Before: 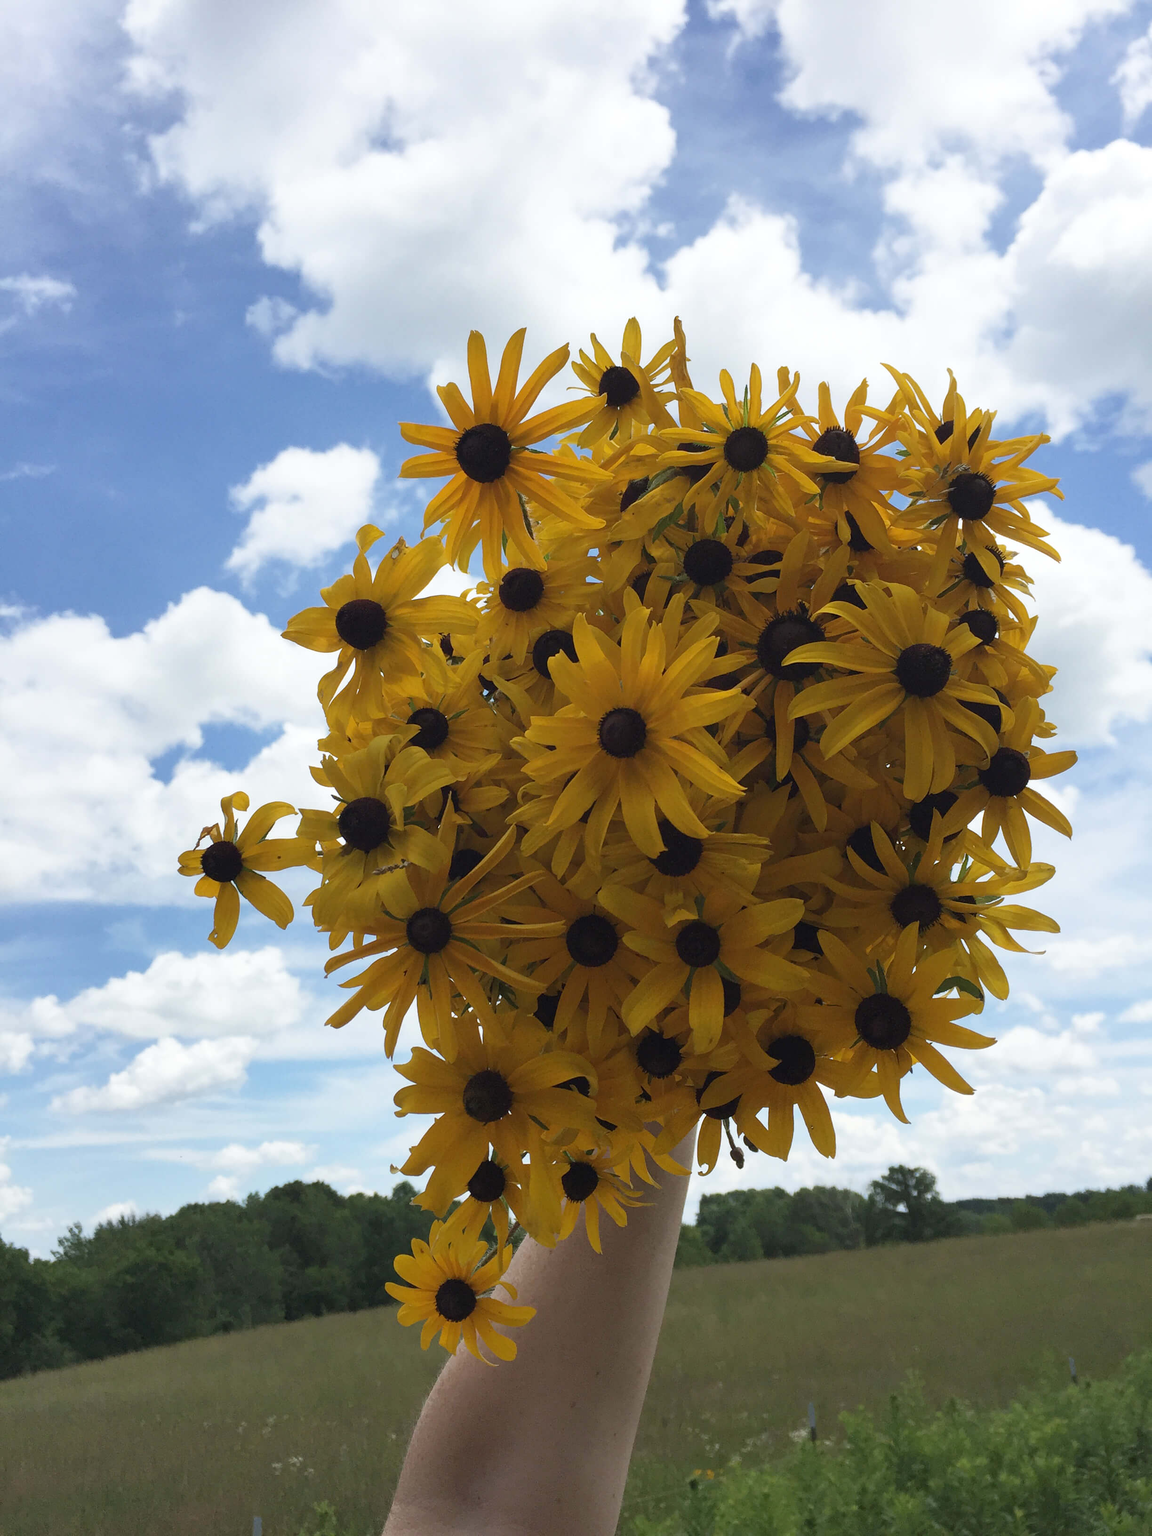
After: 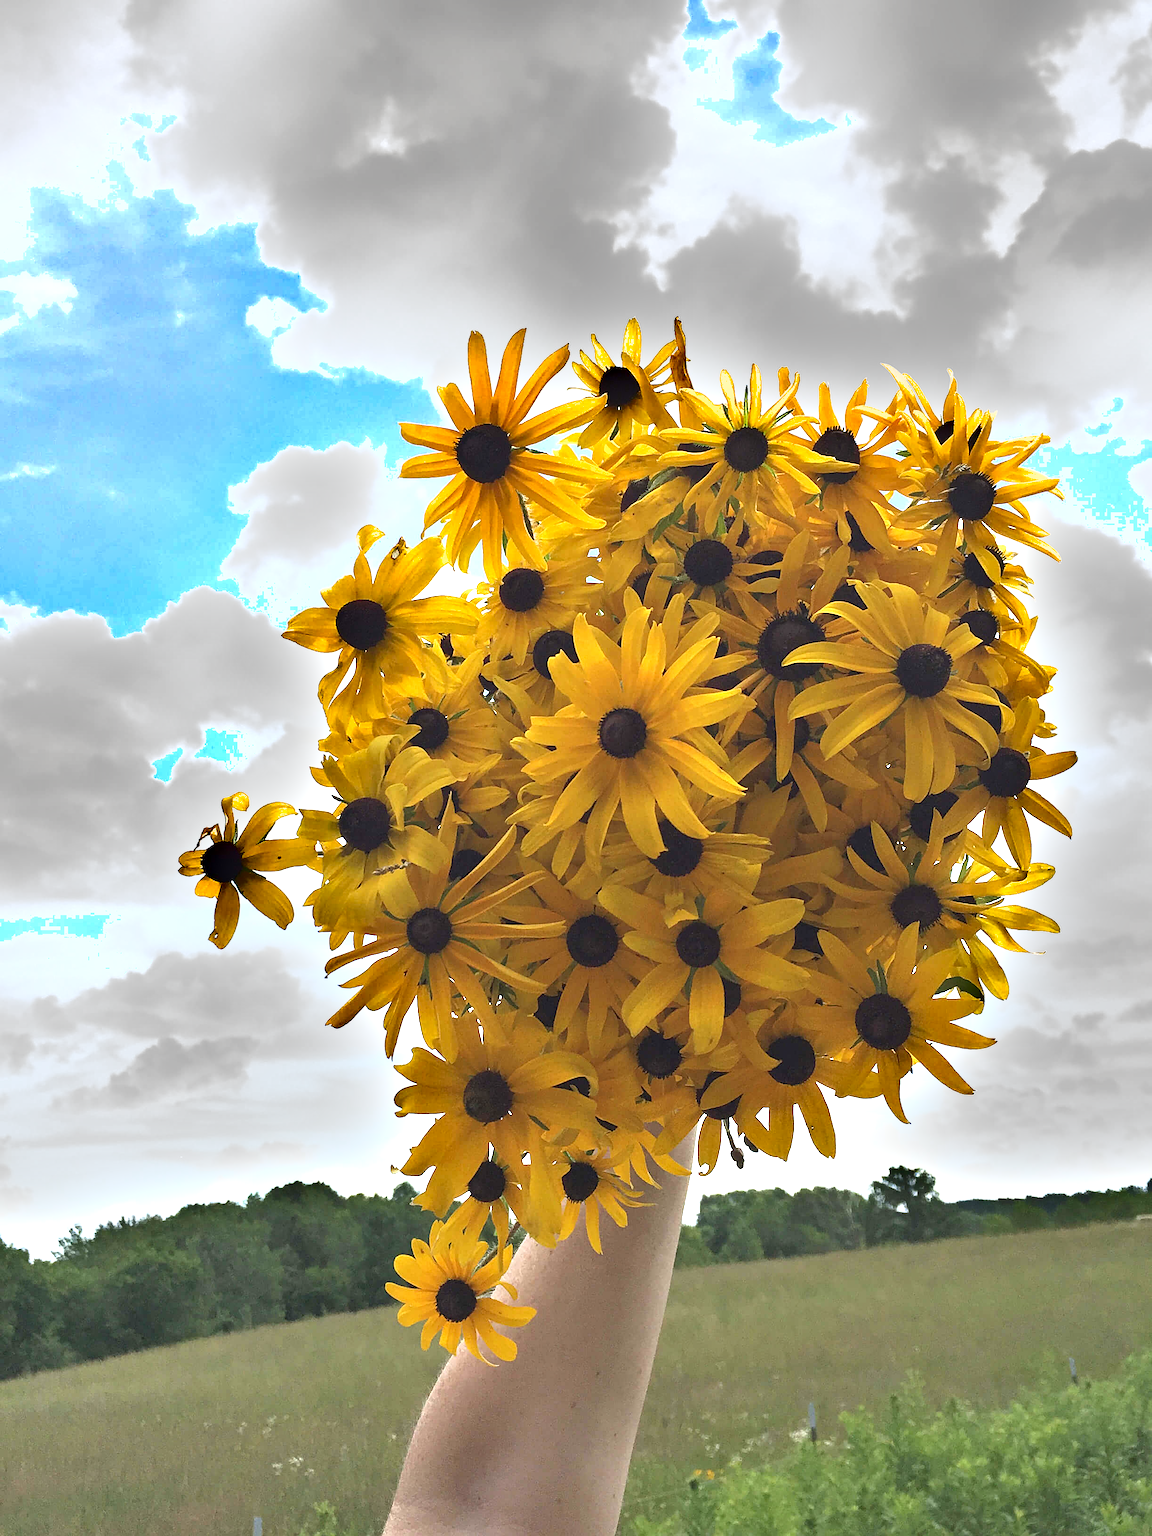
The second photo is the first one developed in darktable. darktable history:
exposure: black level correction 0, exposure 1.451 EV, compensate highlight preservation false
shadows and highlights: soften with gaussian
color correction: highlights b* 0.013
sharpen: on, module defaults
